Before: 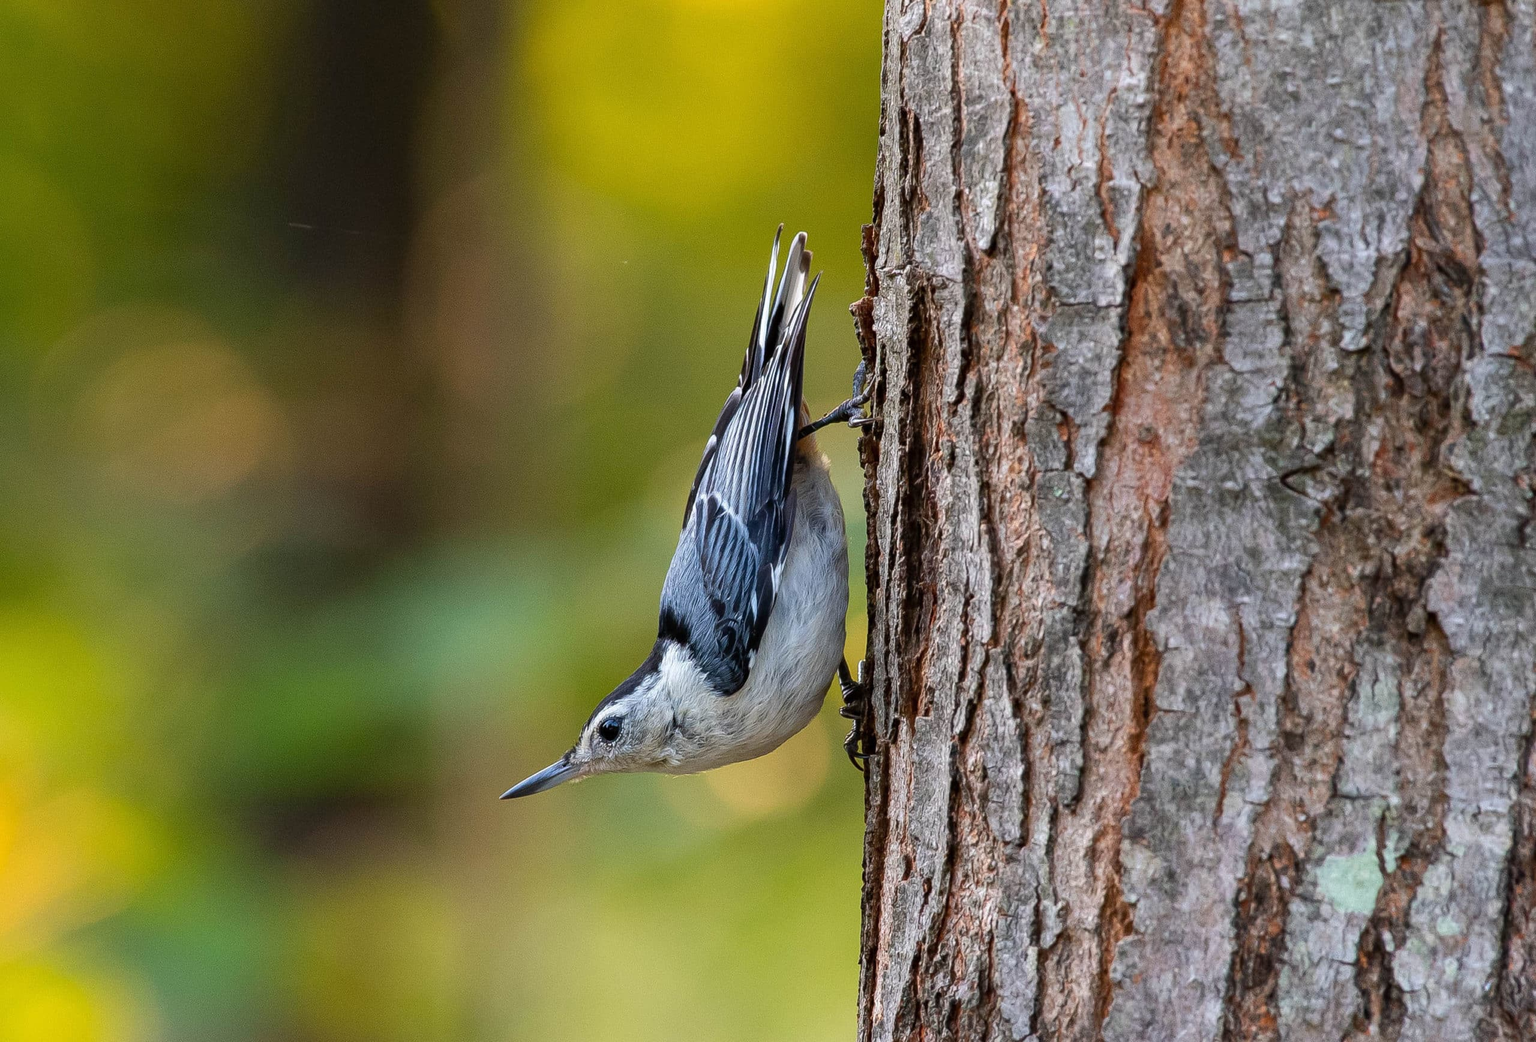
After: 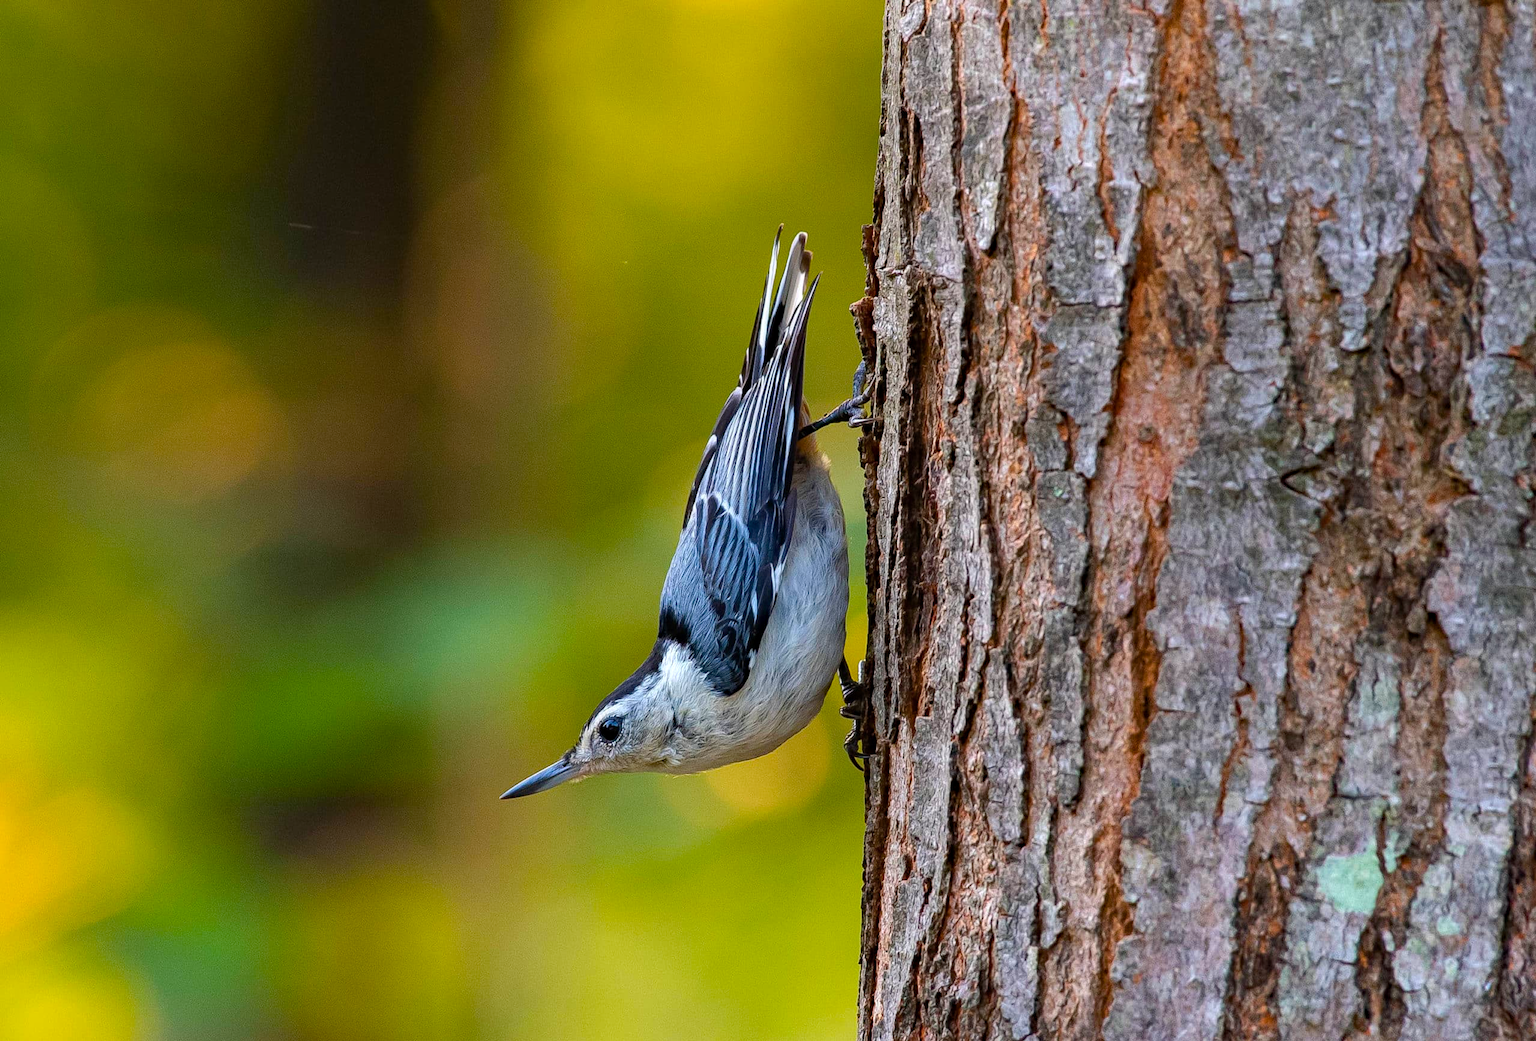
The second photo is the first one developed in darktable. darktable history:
haze removal: compatibility mode true, adaptive false
color balance rgb: perceptual saturation grading › global saturation 0.88%, global vibrance 44.679%
